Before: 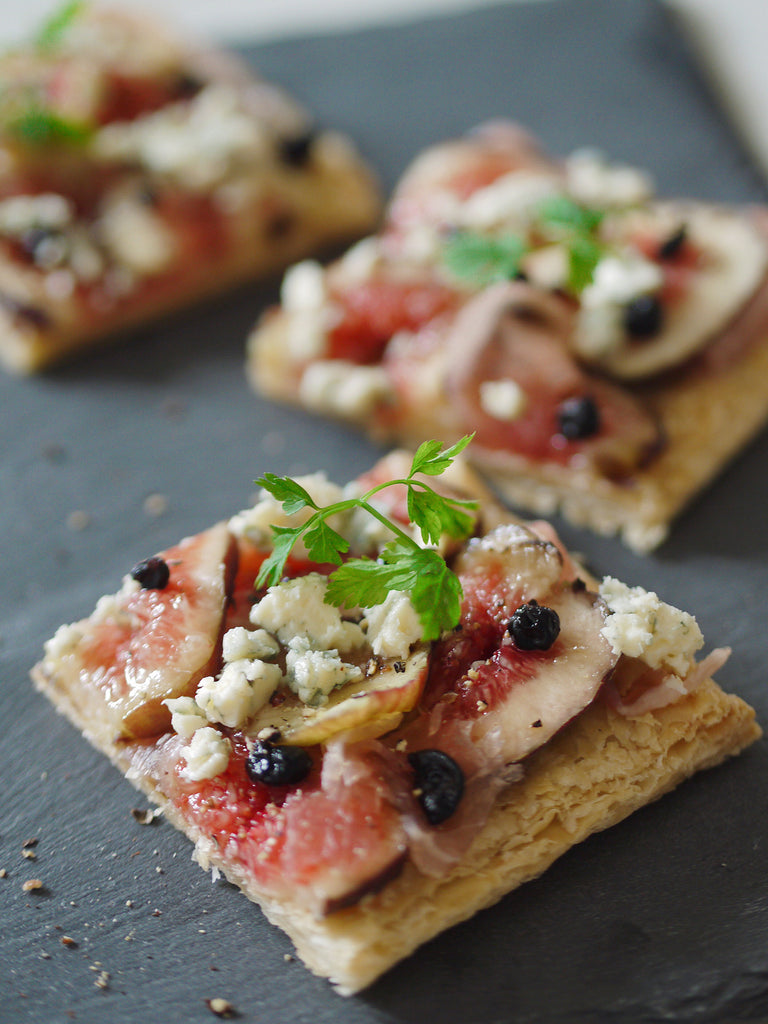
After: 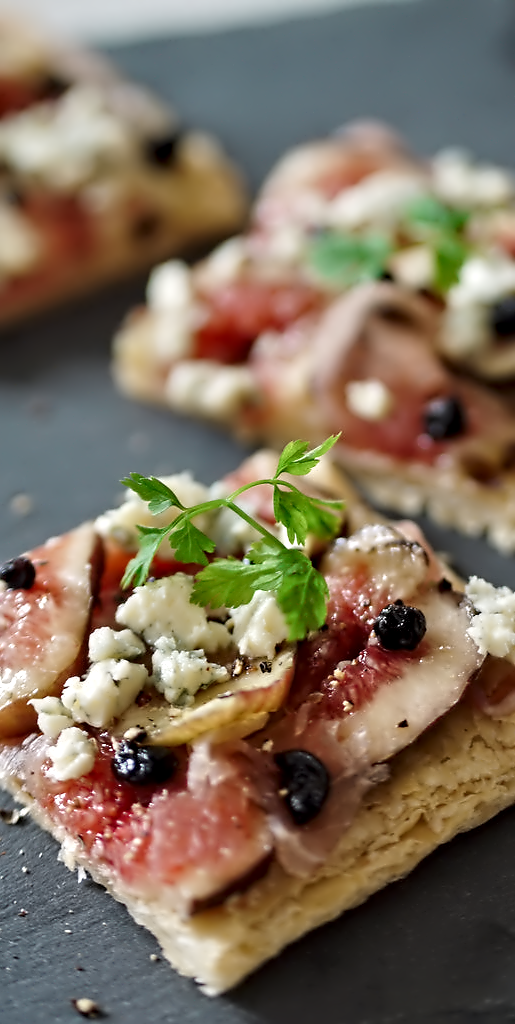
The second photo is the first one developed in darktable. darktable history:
crop and rotate: left 17.537%, right 15.371%
contrast equalizer: y [[0.5, 0.542, 0.583, 0.625, 0.667, 0.708], [0.5 ×6], [0.5 ×6], [0, 0.033, 0.067, 0.1, 0.133, 0.167], [0, 0.05, 0.1, 0.15, 0.2, 0.25]]
exposure: black level correction 0.001, compensate highlight preservation false
